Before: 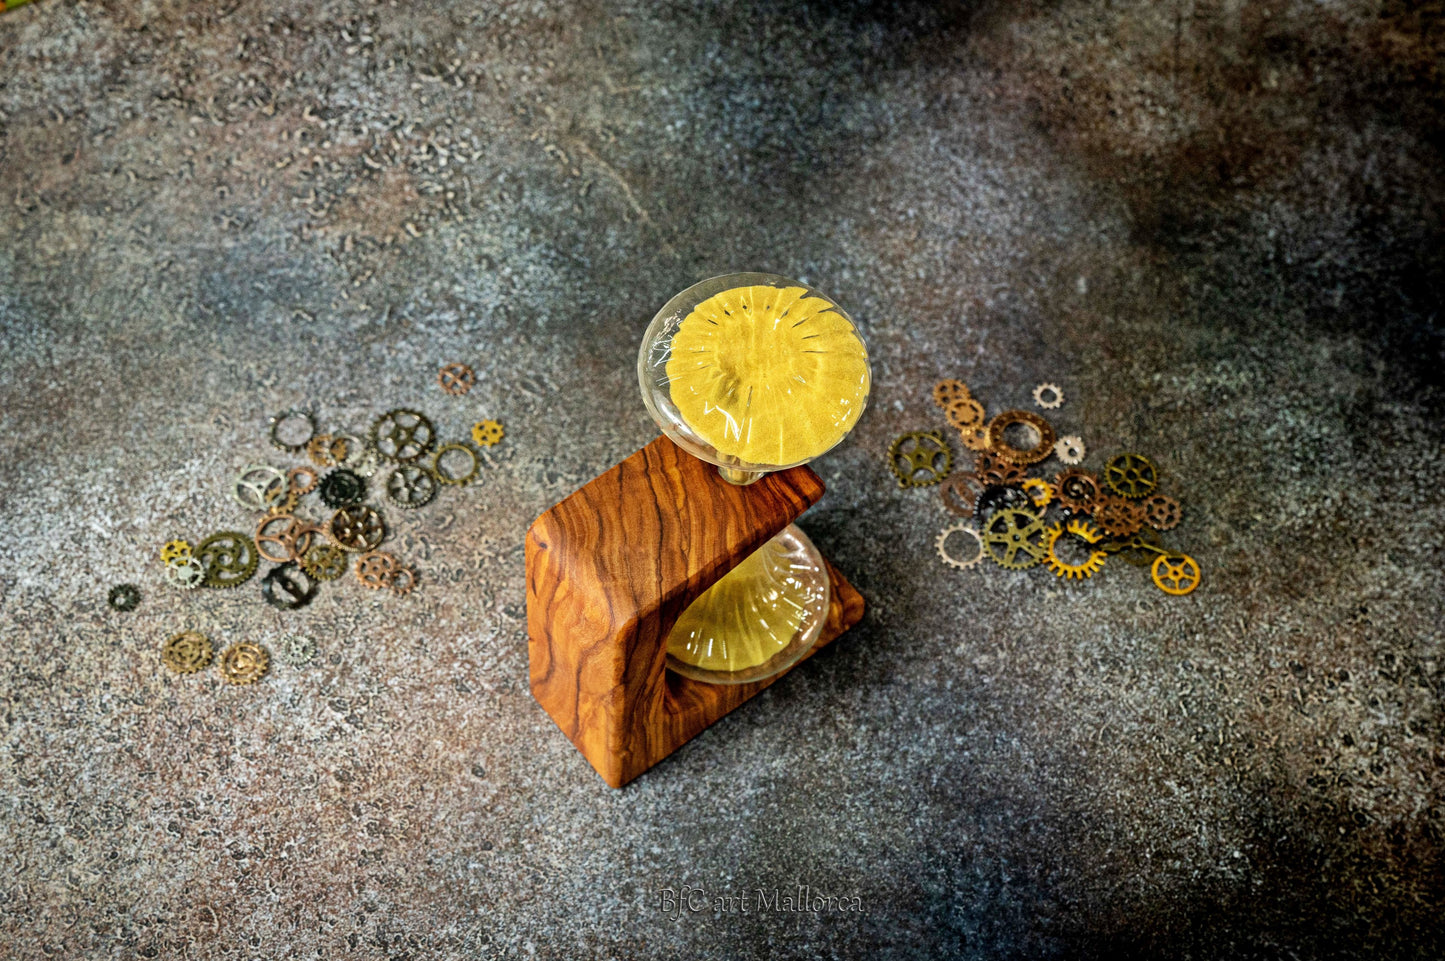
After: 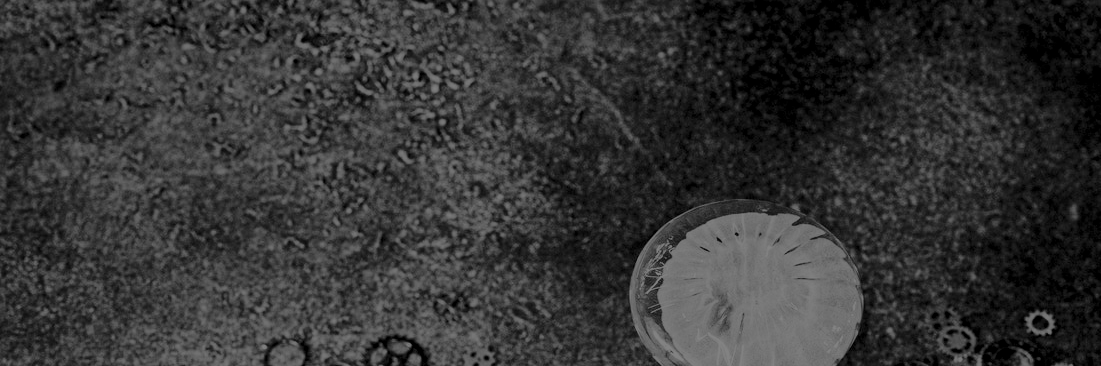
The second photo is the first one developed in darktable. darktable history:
contrast brightness saturation: contrast 0.28
crop: left 0.579%, top 7.627%, right 23.167%, bottom 54.275%
monochrome: a 16.01, b -2.65, highlights 0.52
colorize: hue 194.4°, saturation 29%, source mix 61.75%, lightness 3.98%, version 1
